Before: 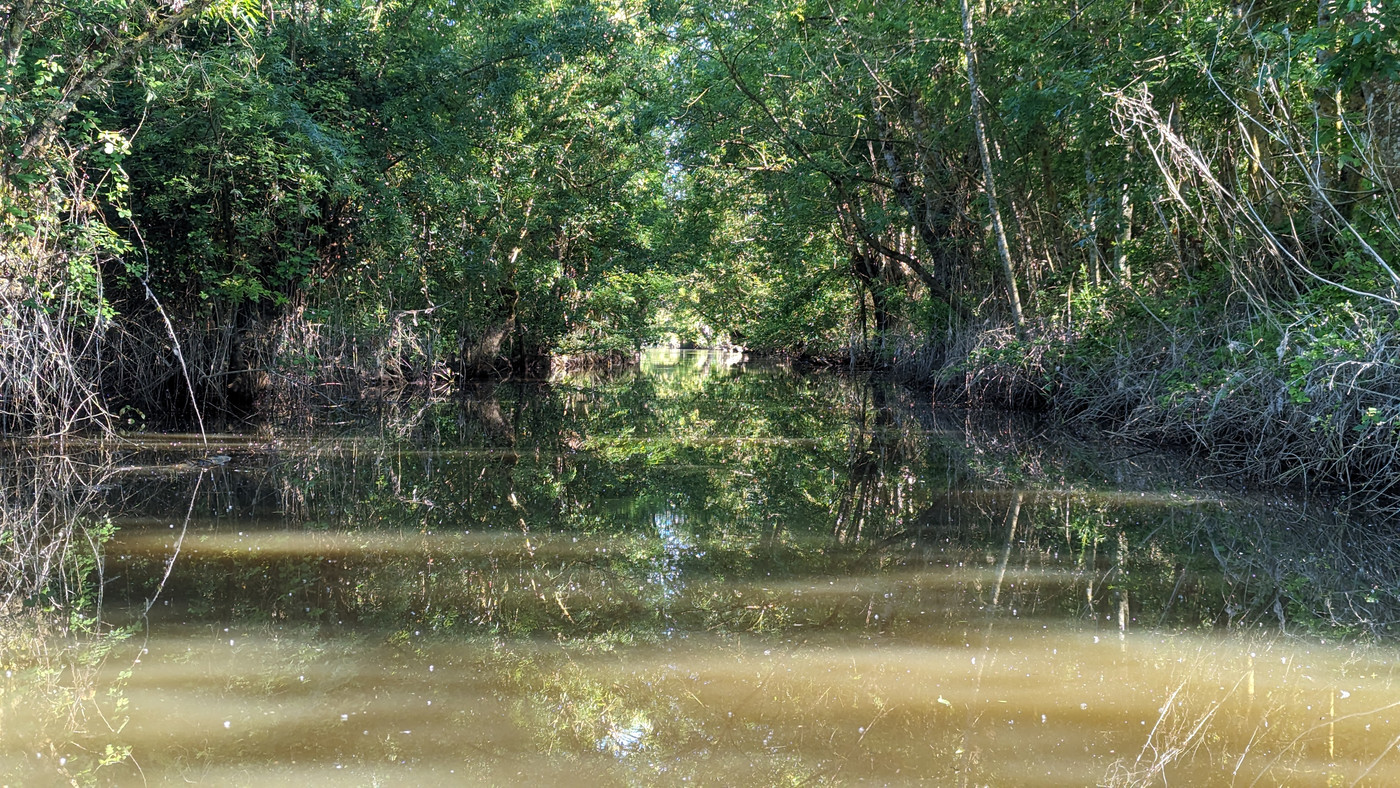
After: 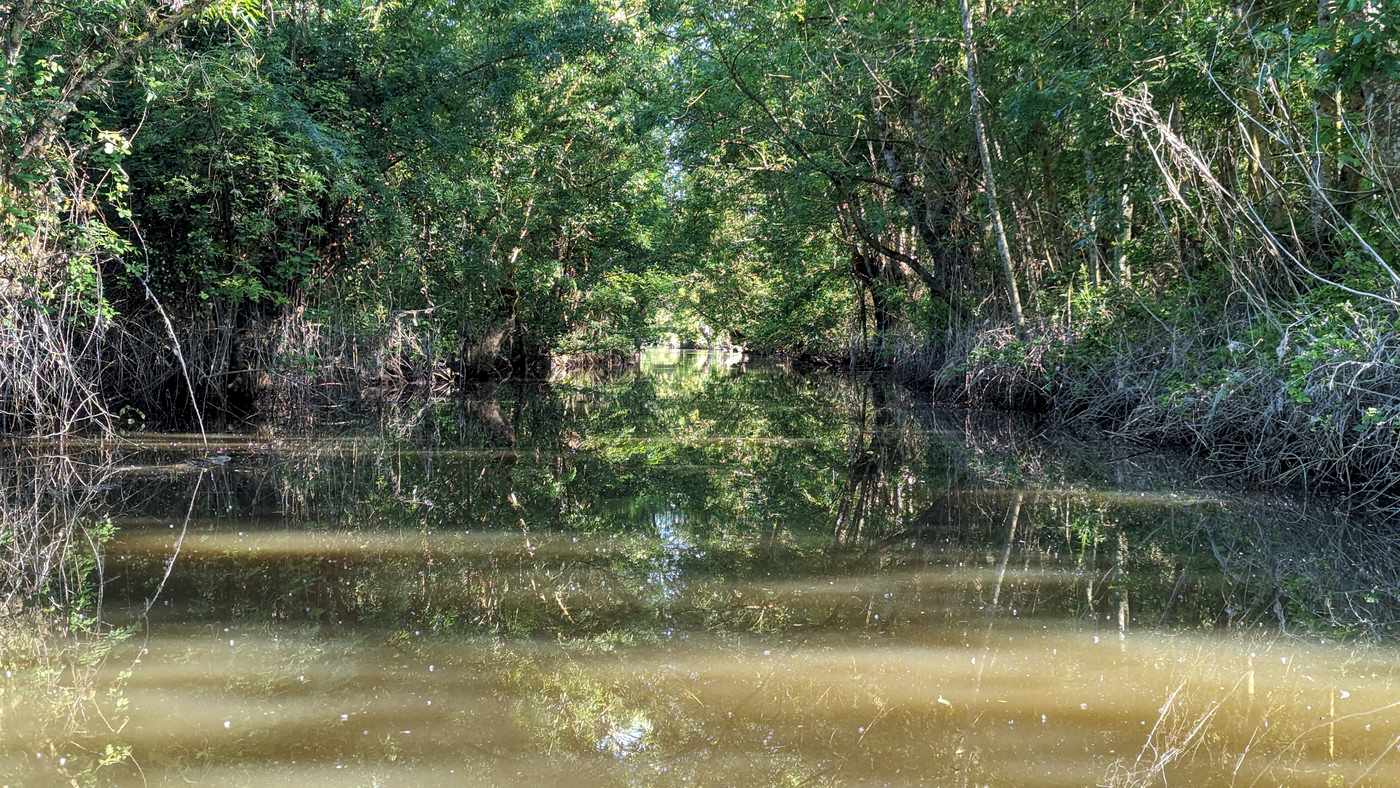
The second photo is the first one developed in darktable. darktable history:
local contrast: highlights 100%, shadows 100%, detail 120%, midtone range 0.2
shadows and highlights: shadows 43.71, white point adjustment -1.46, soften with gaussian
